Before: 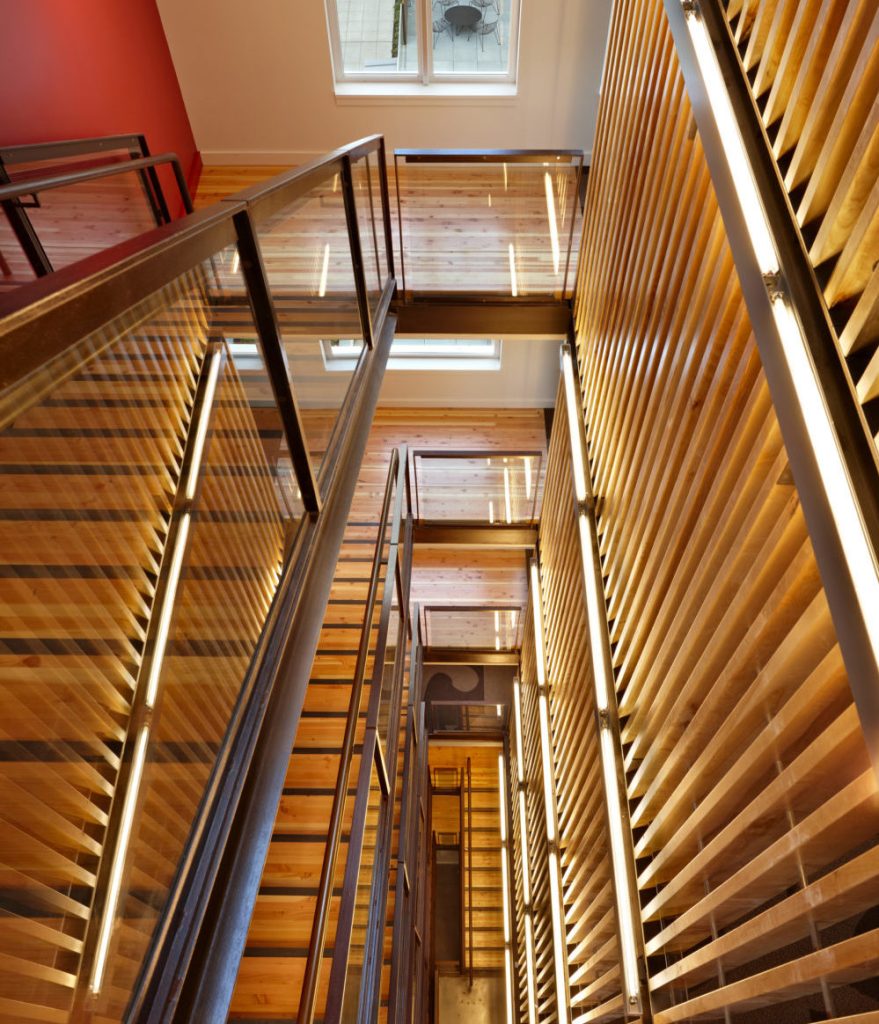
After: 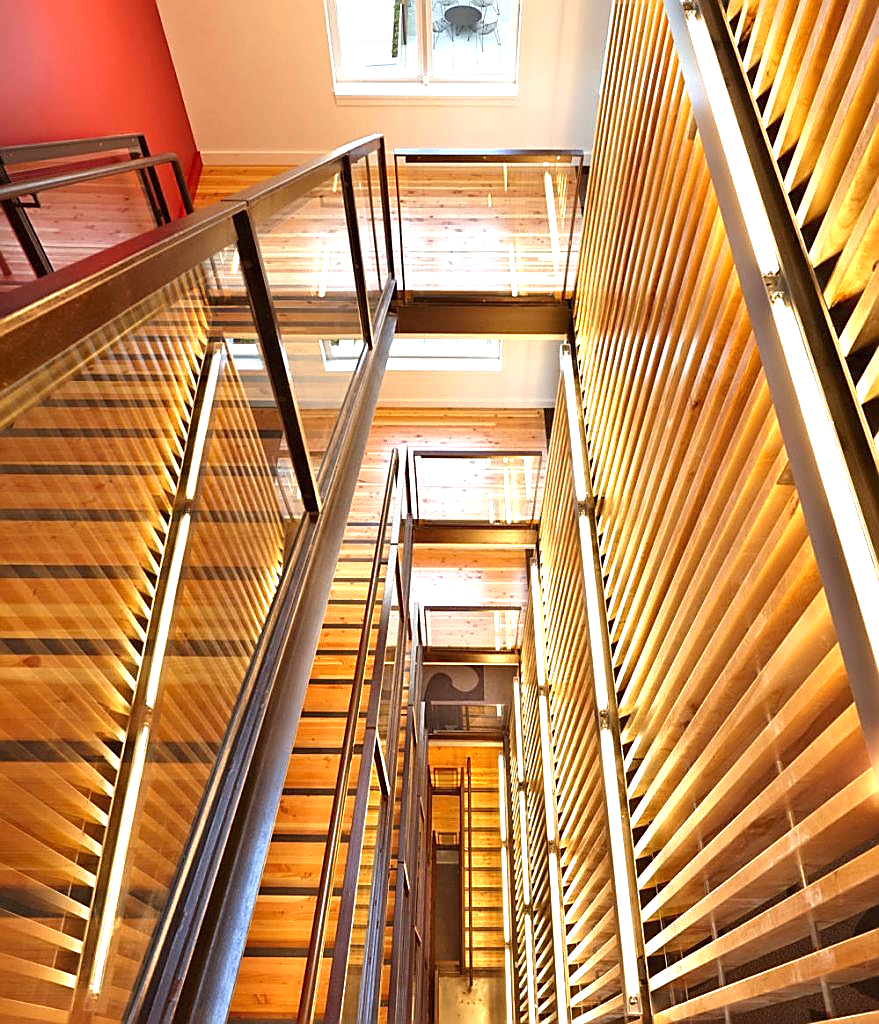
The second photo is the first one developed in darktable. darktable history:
exposure: black level correction 0, exposure 1.1 EV, compensate highlight preservation false
sharpen: radius 1.4, amount 1.25, threshold 0.7
white balance: red 0.988, blue 1.017
